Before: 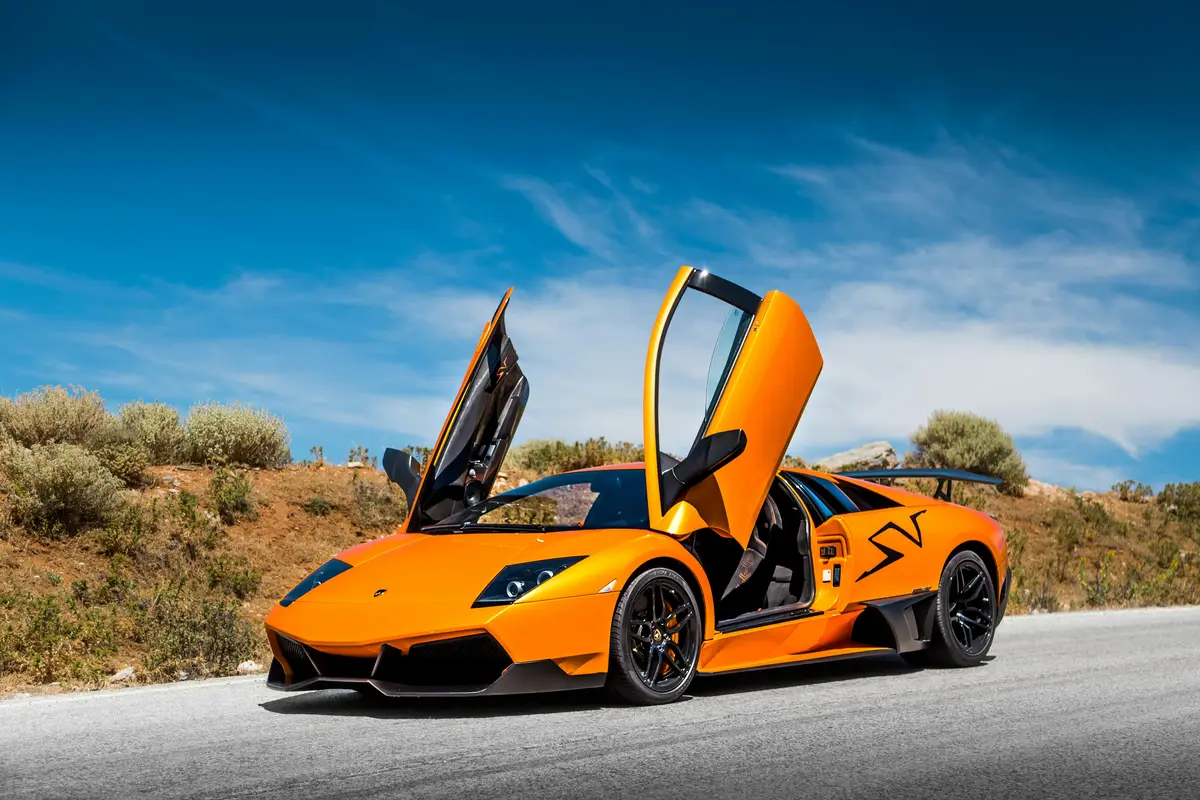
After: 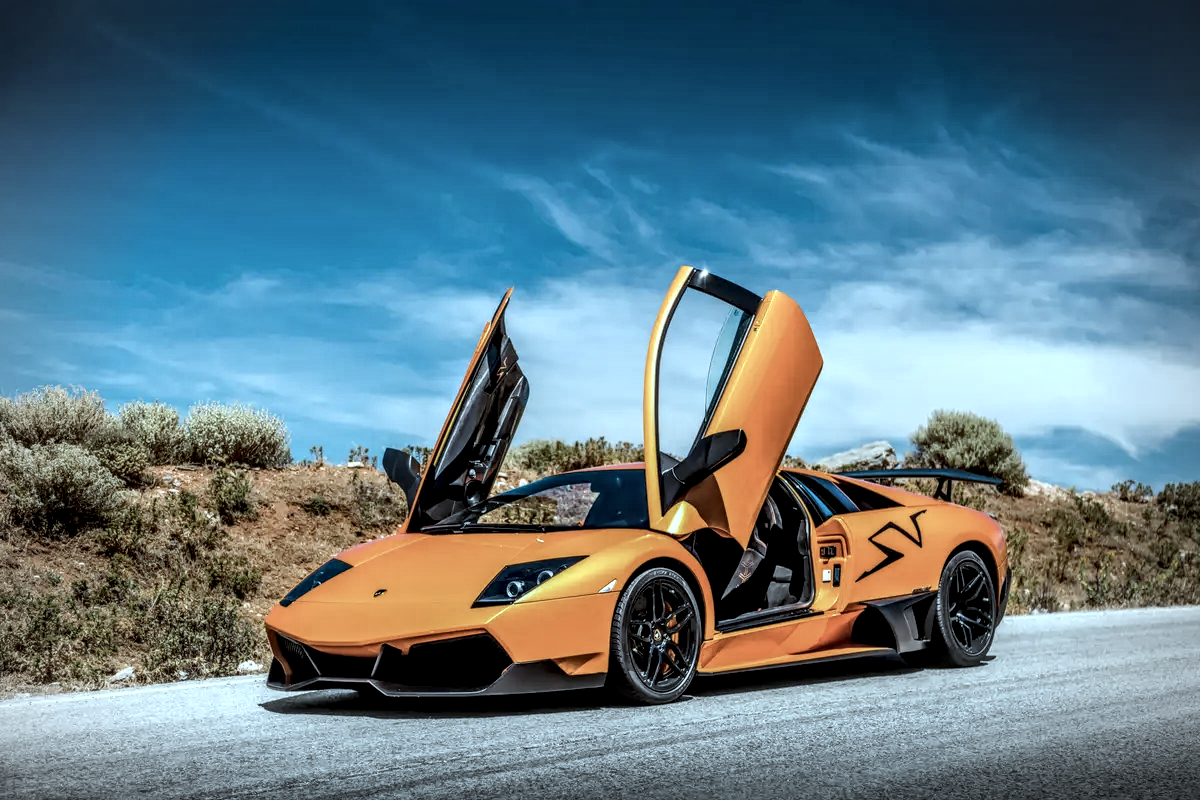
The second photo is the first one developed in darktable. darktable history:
color correction: highlights a* -12.43, highlights b* -18.02, saturation 0.71
local contrast: highlights 14%, shadows 38%, detail 184%, midtone range 0.477
vignetting: brightness -0.575
exposure: compensate exposure bias true, compensate highlight preservation false
